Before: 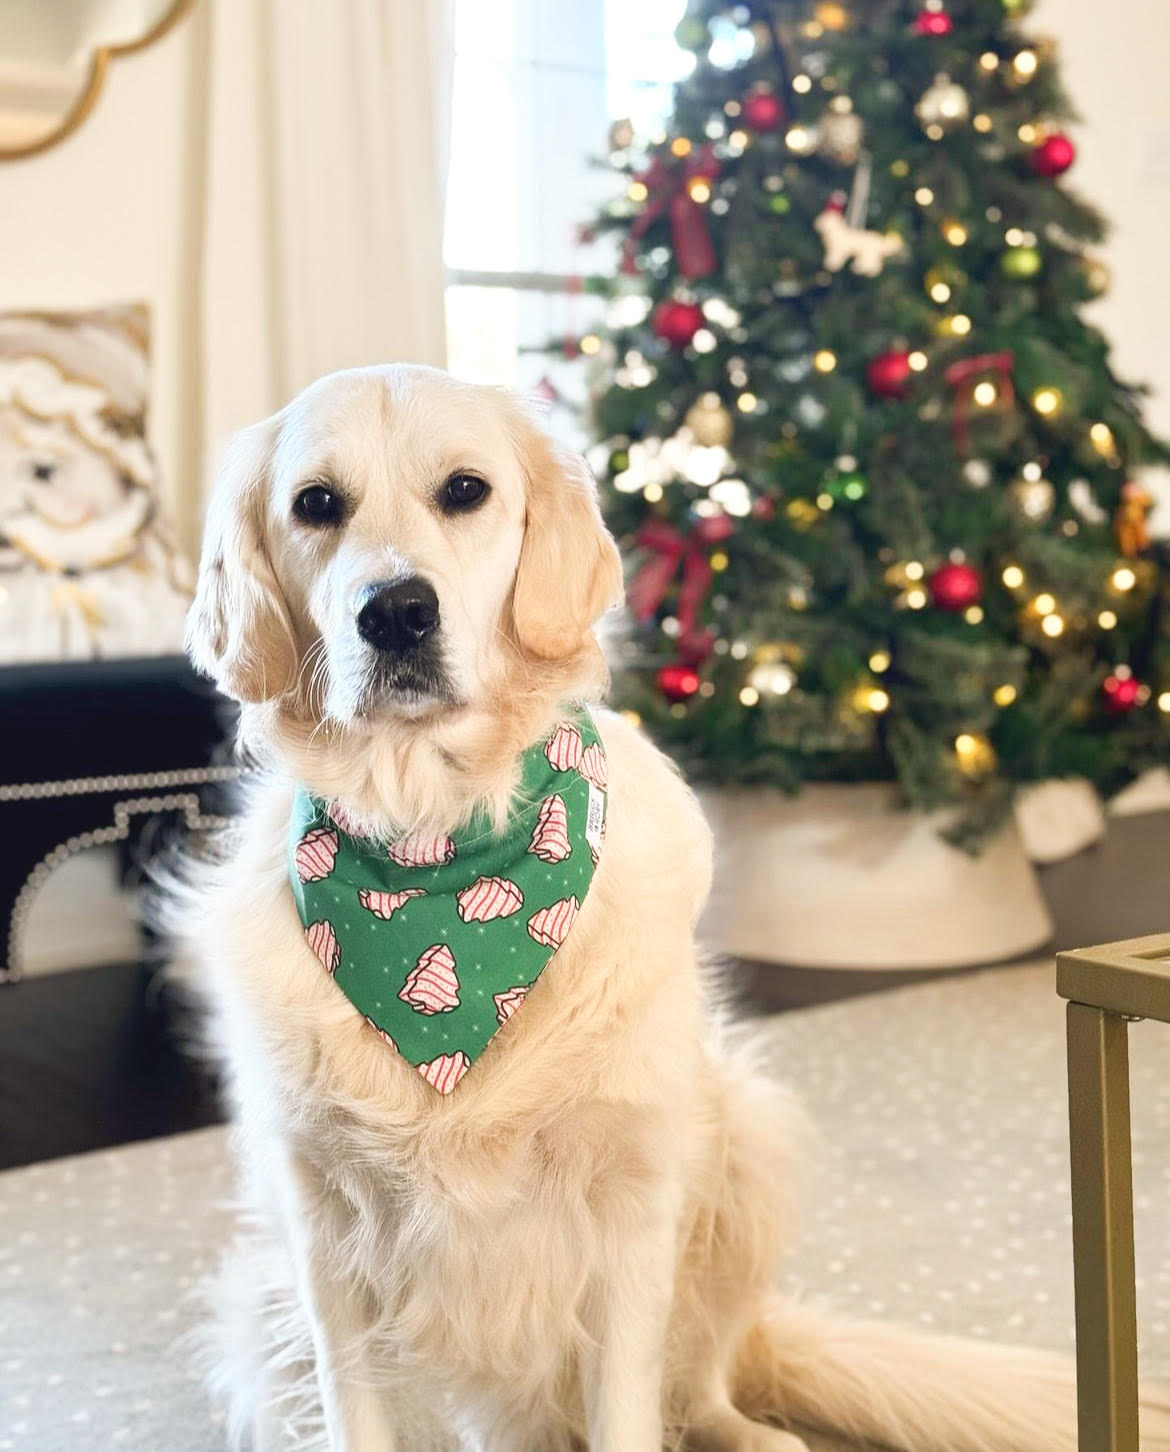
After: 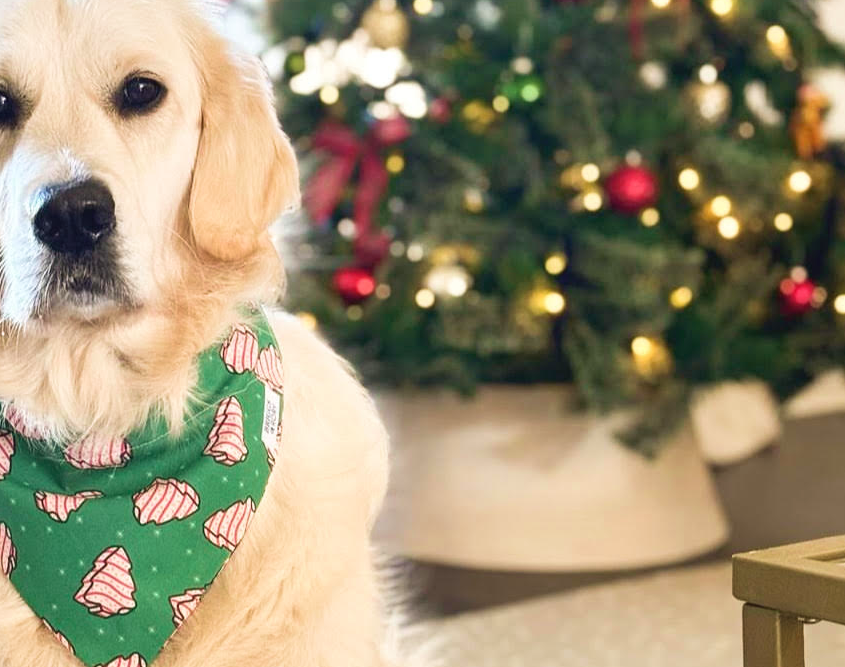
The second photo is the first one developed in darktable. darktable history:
crop and rotate: left 27.754%, top 27.437%, bottom 26.591%
velvia: on, module defaults
